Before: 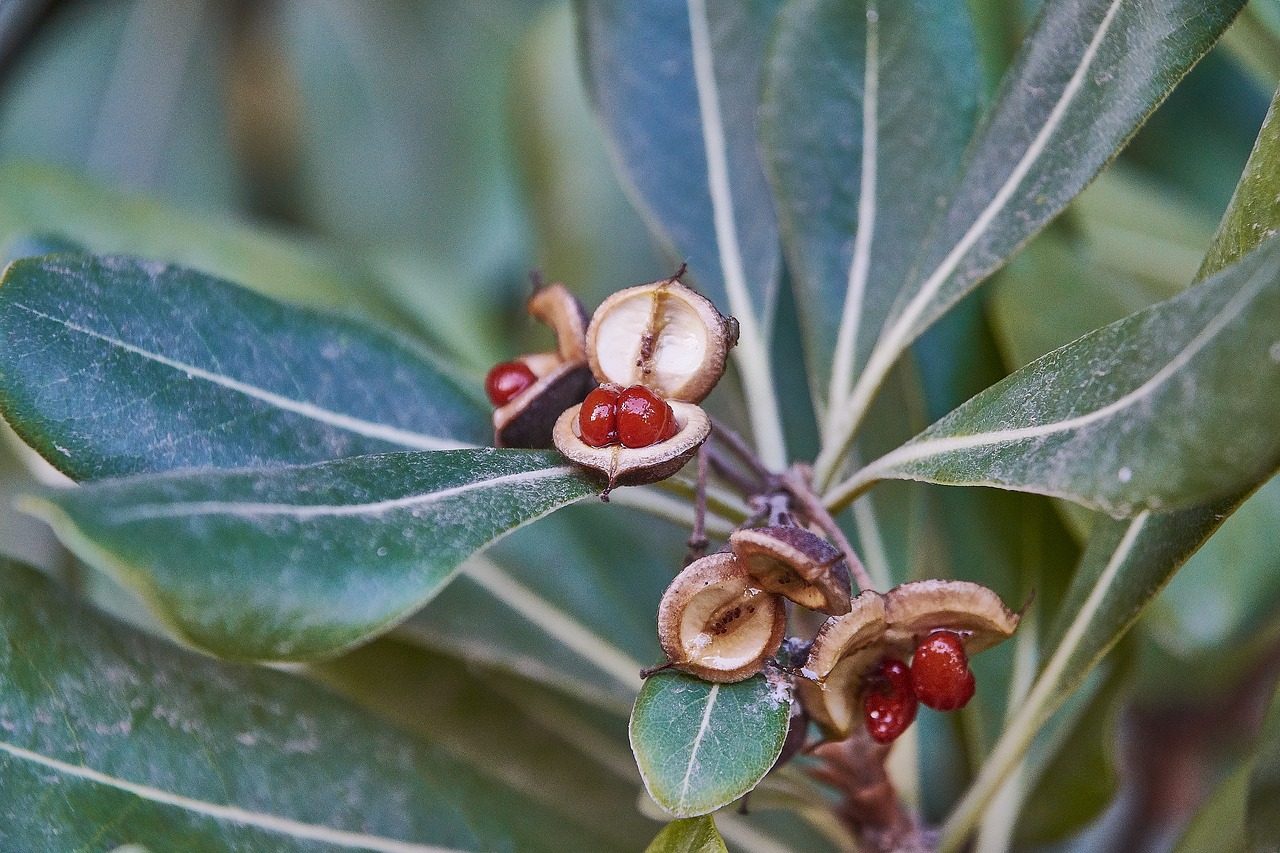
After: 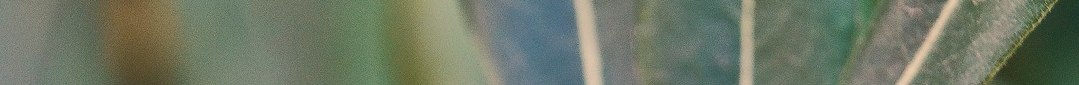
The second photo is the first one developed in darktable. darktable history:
white balance: red 1.123, blue 0.83
crop and rotate: left 9.644%, top 9.491%, right 6.021%, bottom 80.509%
color zones: curves: ch2 [(0, 0.5) (0.143, 0.517) (0.286, 0.571) (0.429, 0.522) (0.571, 0.5) (0.714, 0.5) (0.857, 0.5) (1, 0.5)]
